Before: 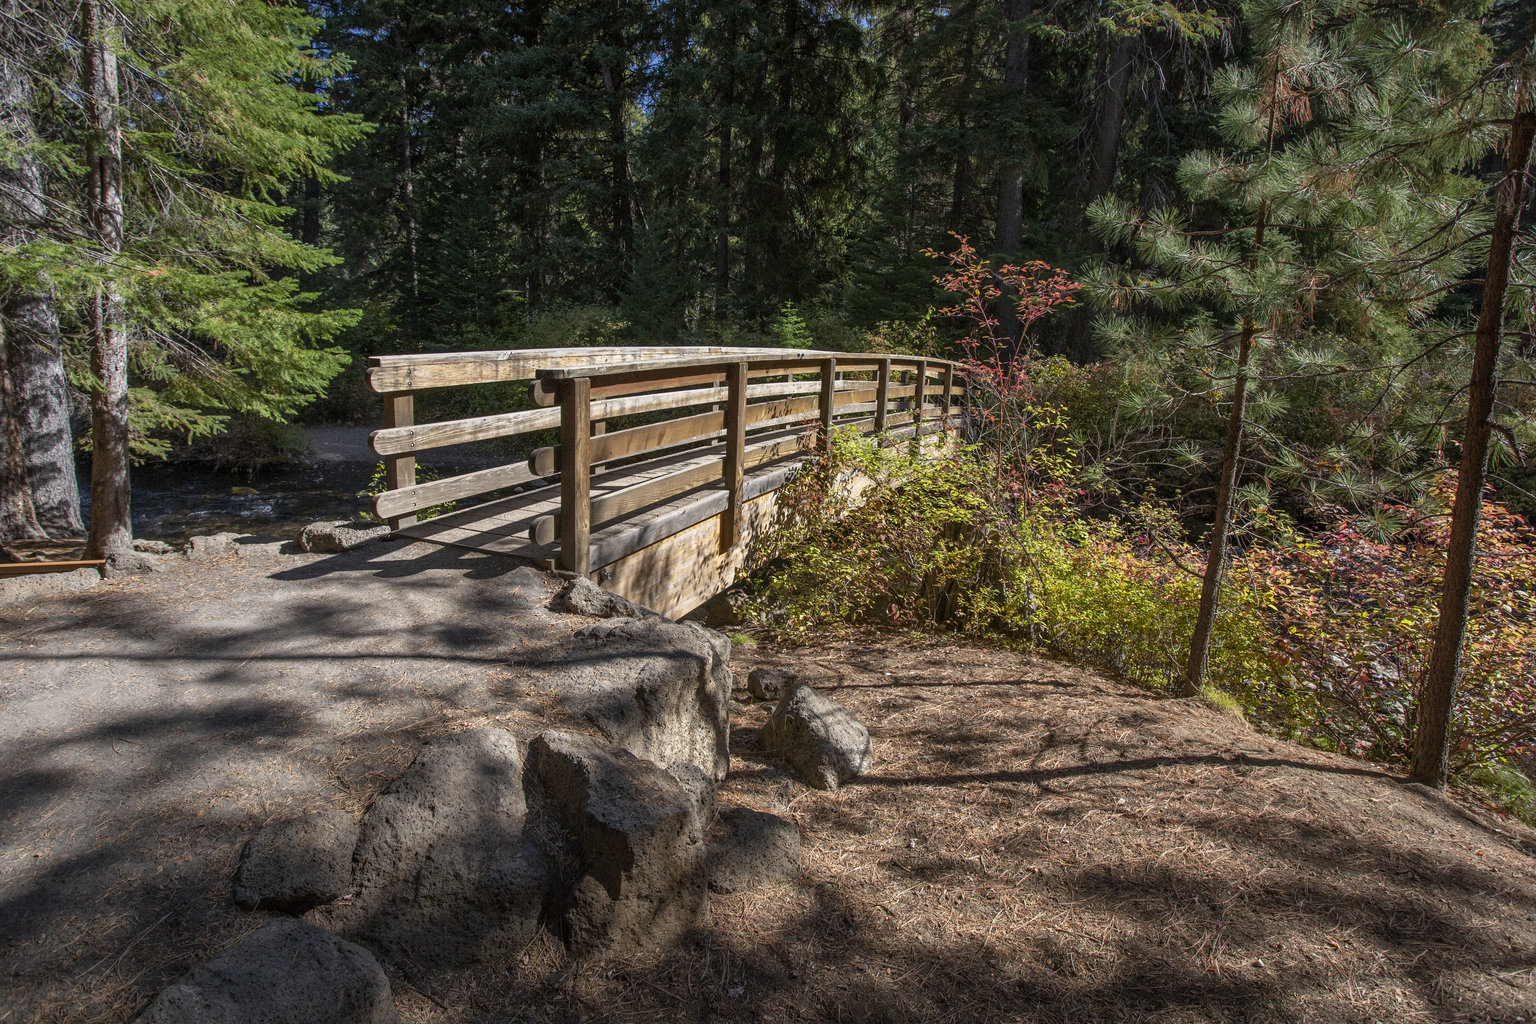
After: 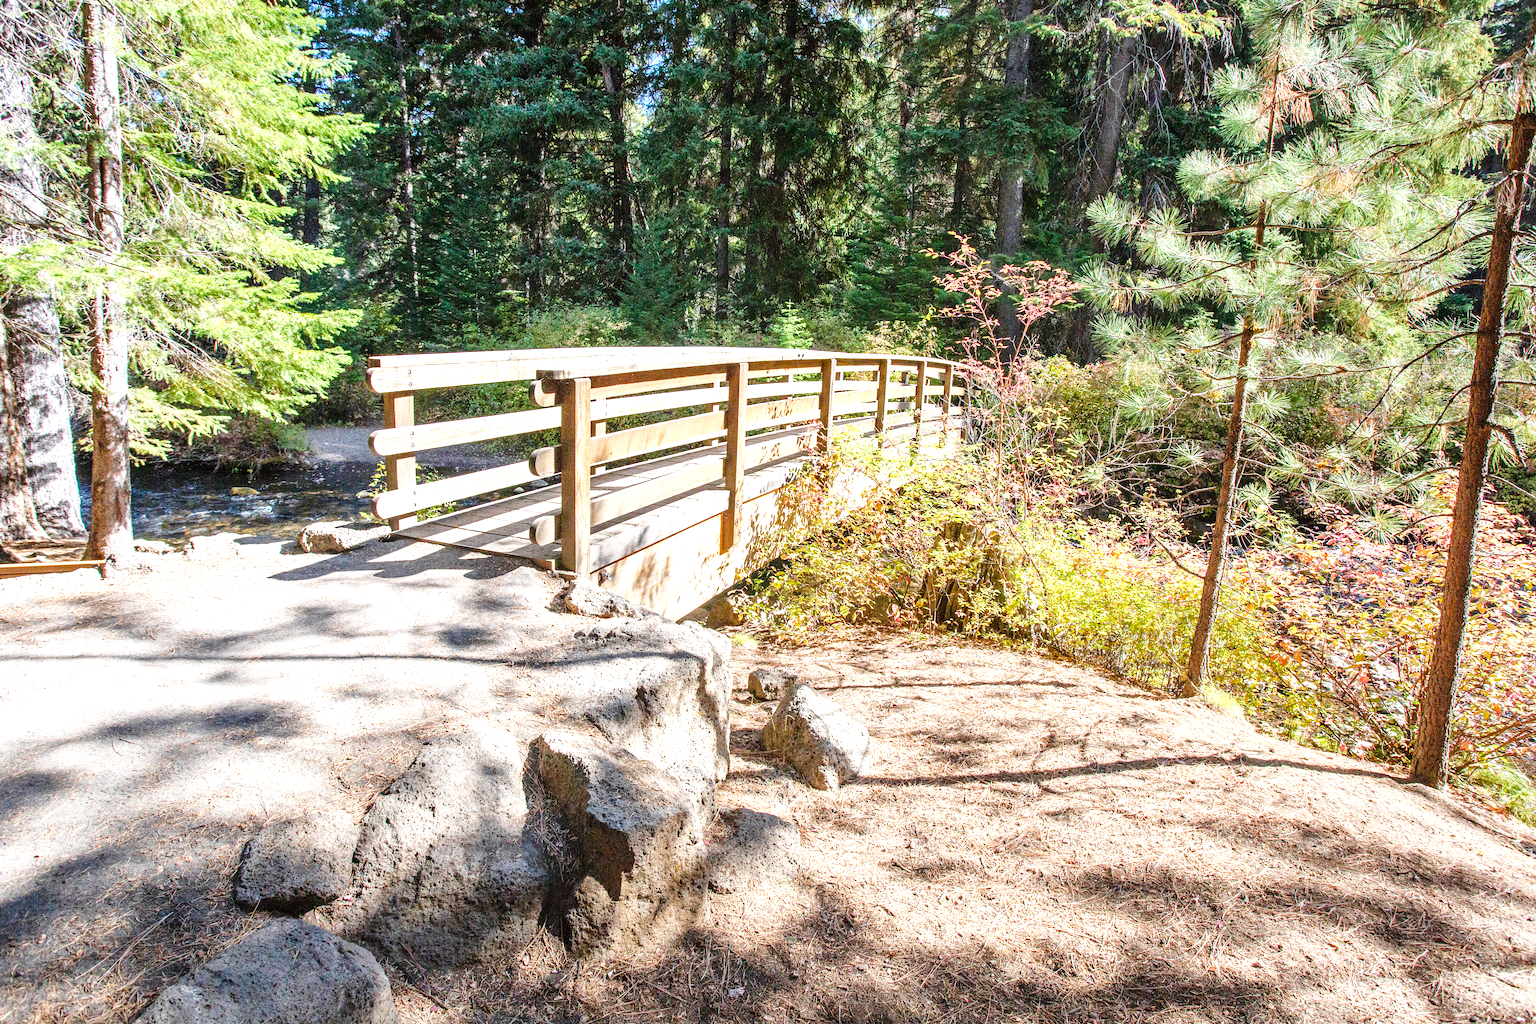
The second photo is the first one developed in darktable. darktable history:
base curve: curves: ch0 [(0, 0) (0.028, 0.03) (0.121, 0.232) (0.46, 0.748) (0.859, 0.968) (1, 1)], preserve colors none
exposure: black level correction 0, exposure 2 EV, compensate highlight preservation false
white balance: red 0.982, blue 1.018
